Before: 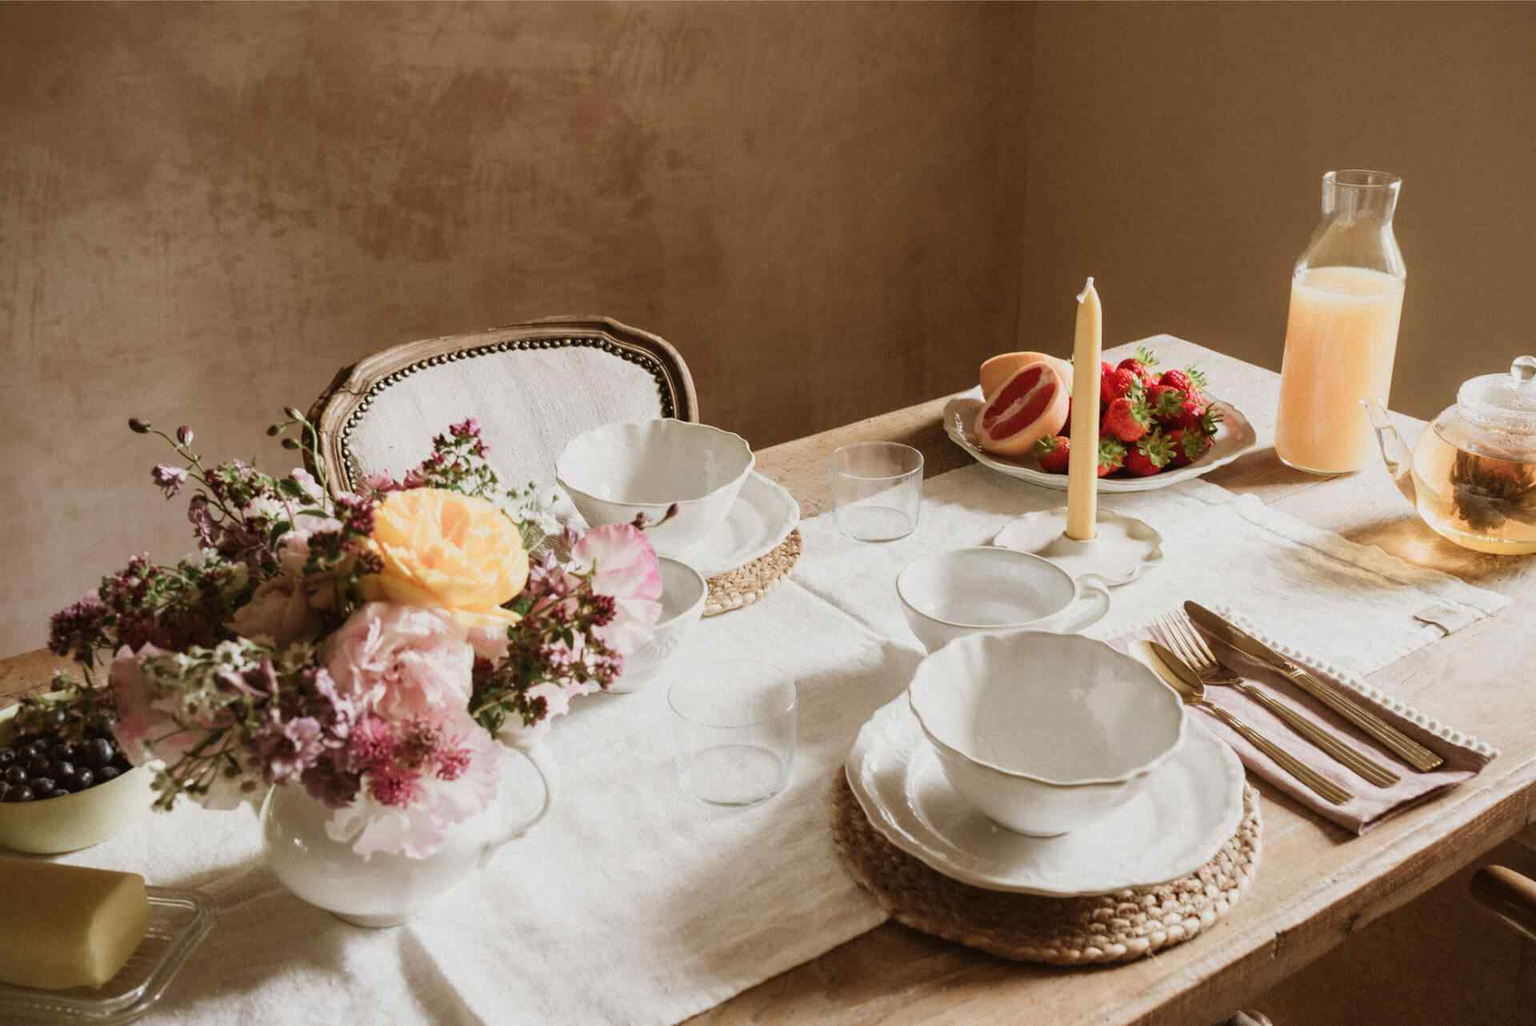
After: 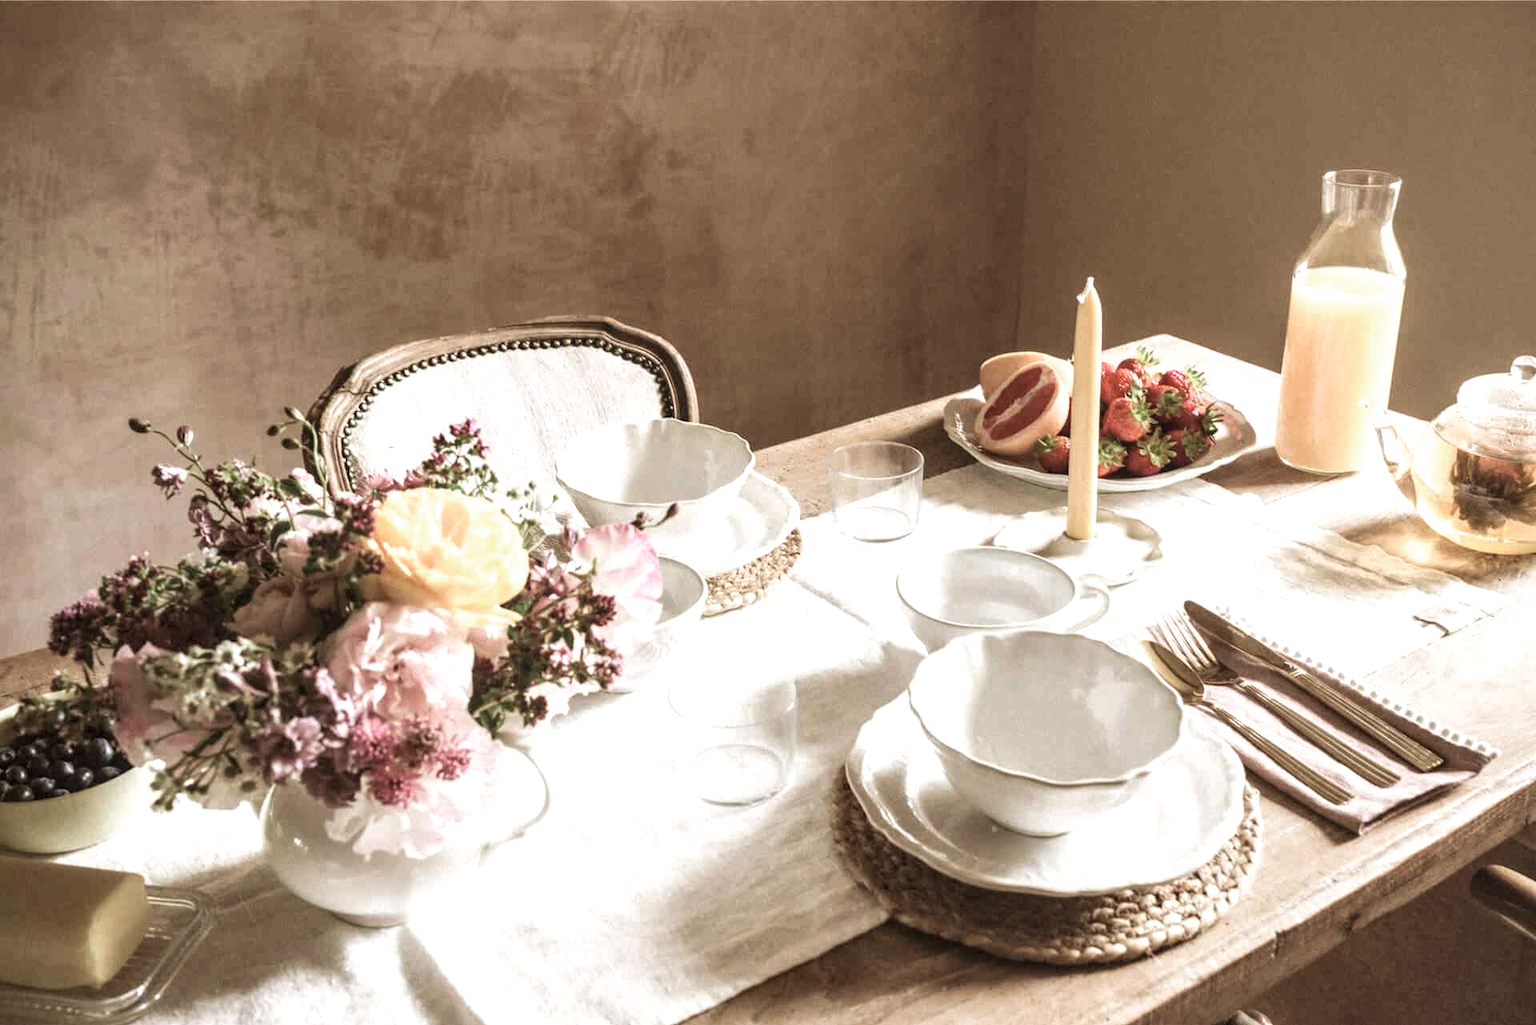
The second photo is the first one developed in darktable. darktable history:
velvia: on, module defaults
local contrast: on, module defaults
color zones: curves: ch0 [(0, 0.613) (0.01, 0.613) (0.245, 0.448) (0.498, 0.529) (0.642, 0.665) (0.879, 0.777) (0.99, 0.613)]; ch1 [(0, 0) (0.143, 0) (0.286, 0) (0.429, 0) (0.571, 0) (0.714, 0) (0.857, 0)], mix -63.86%
exposure: black level correction 0, exposure 0.698 EV, compensate highlight preservation false
